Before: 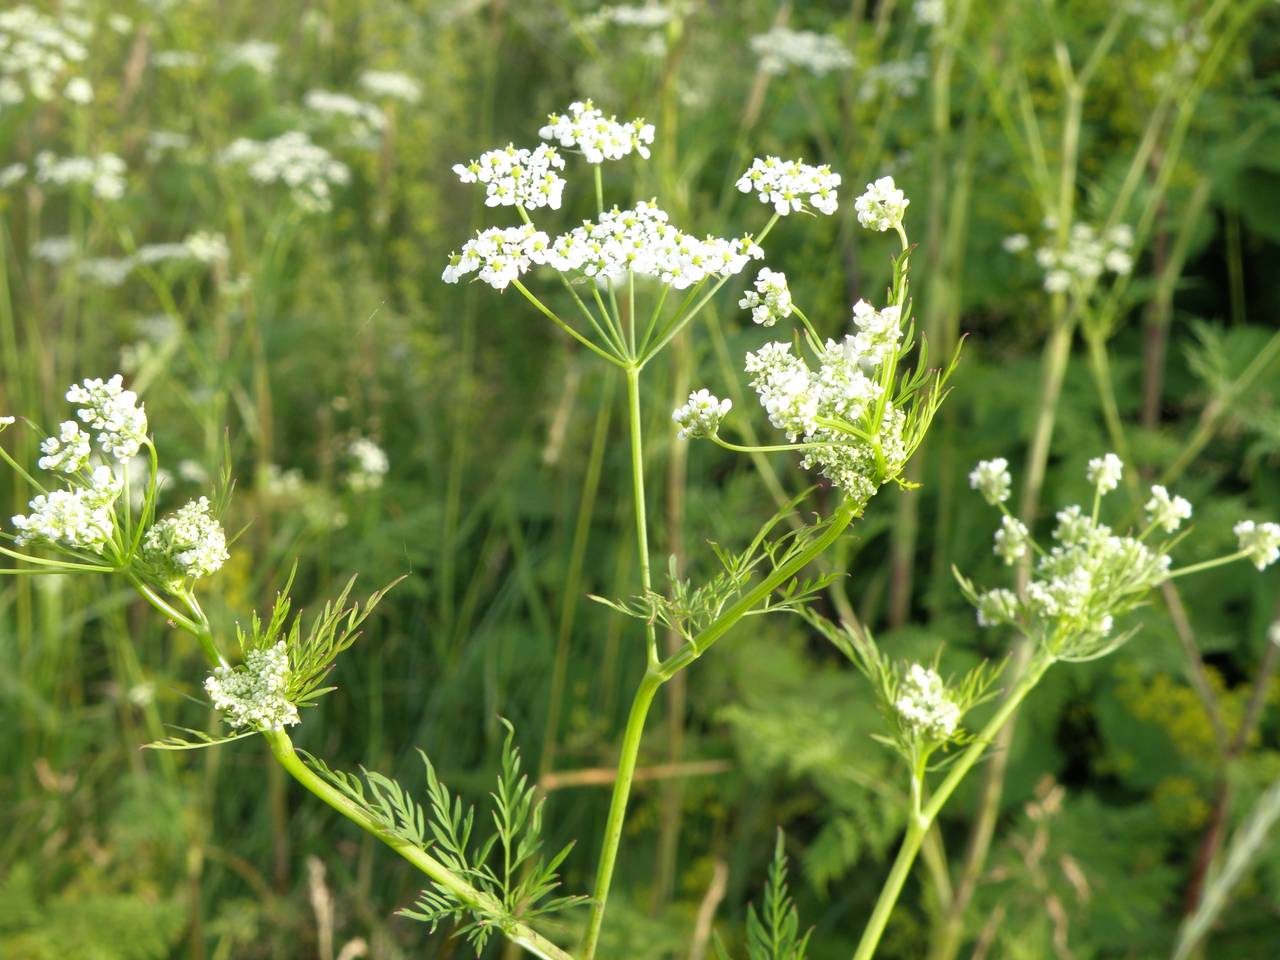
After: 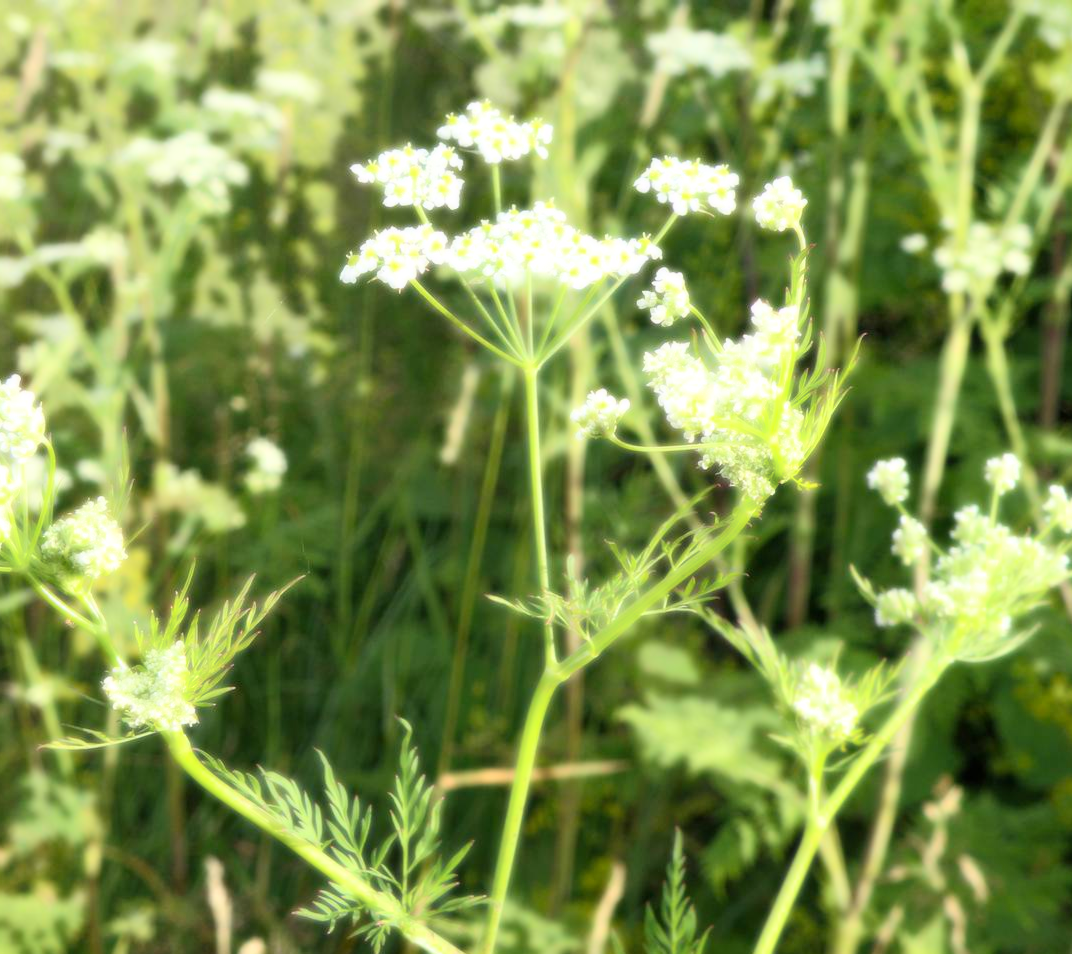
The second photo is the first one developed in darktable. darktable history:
crop: left 8.026%, right 7.374%
exposure: exposure -0.153 EV, compensate highlight preservation false
bloom: size 0%, threshold 54.82%, strength 8.31%
contrast brightness saturation: contrast 0.04, saturation 0.07
